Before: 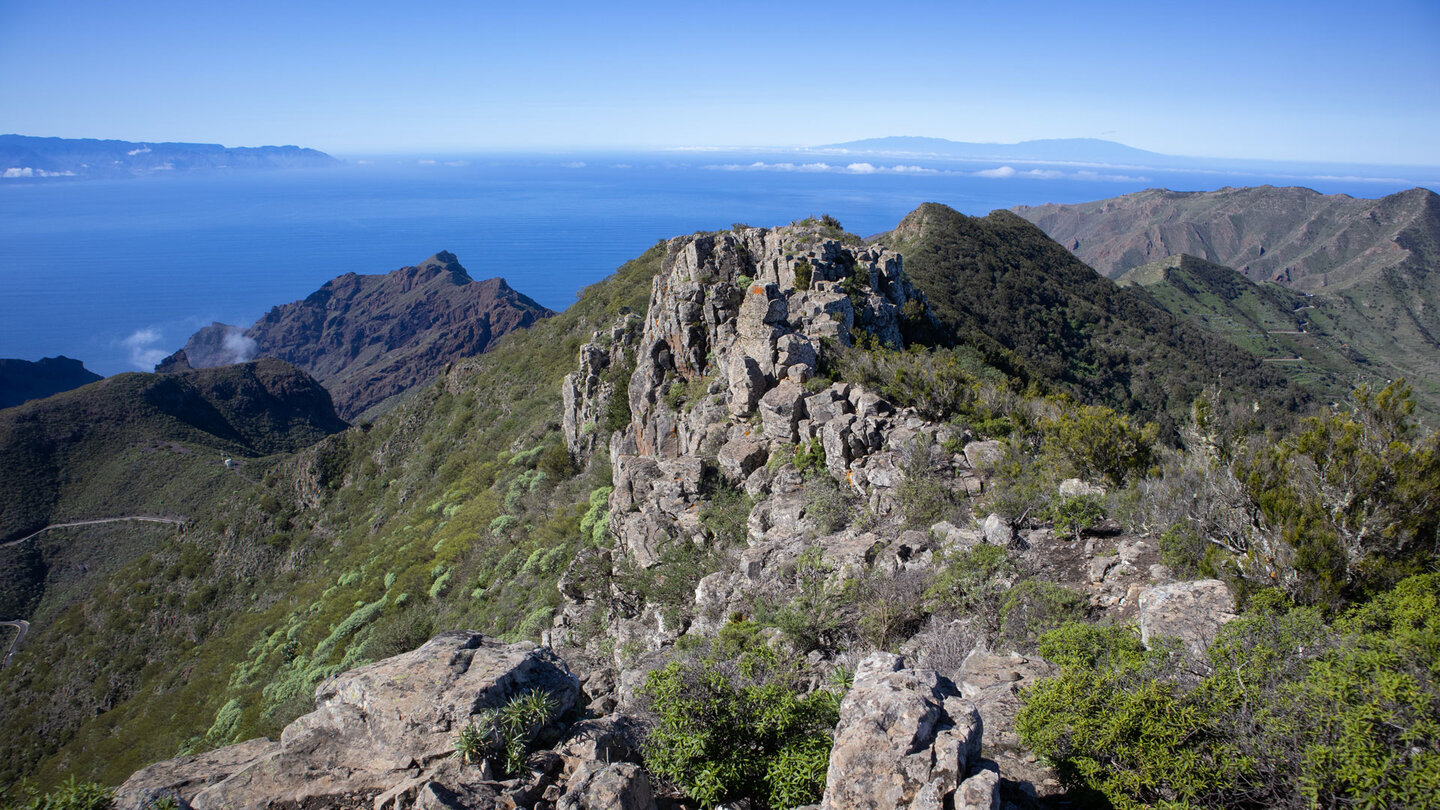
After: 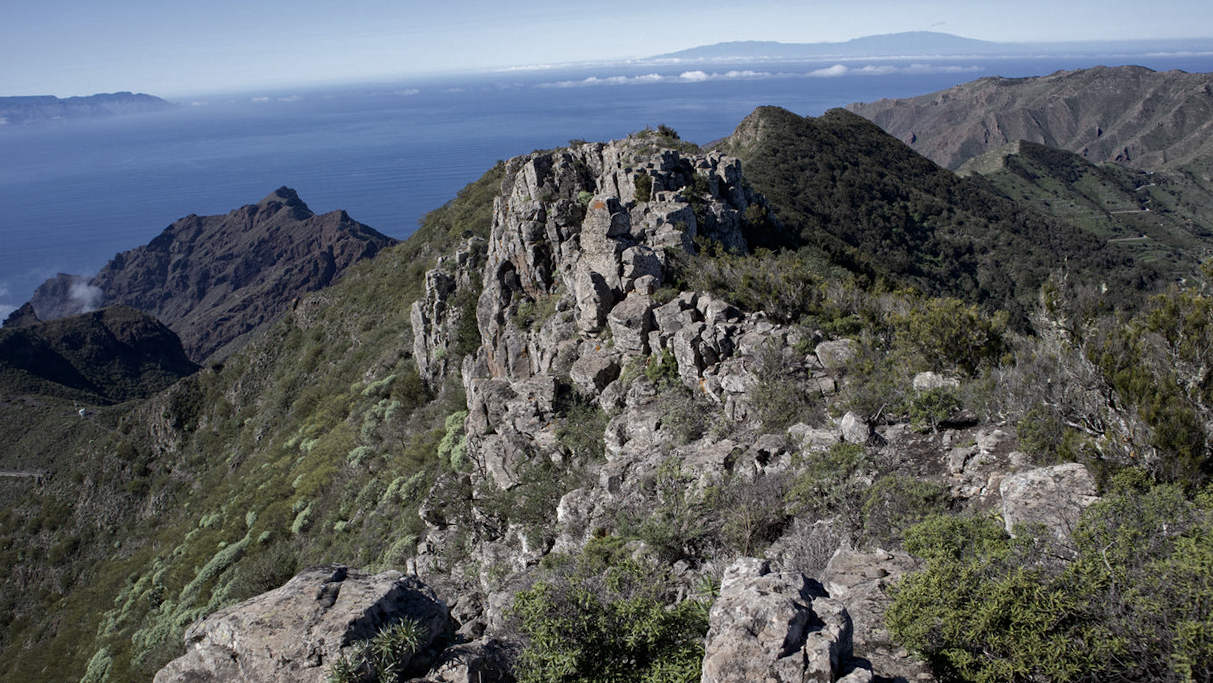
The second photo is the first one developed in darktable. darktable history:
crop and rotate: angle 3.84°, left 5.911%, top 5.691%
contrast brightness saturation: brightness -0.092
haze removal: compatibility mode true, adaptive false
color correction: highlights b* -0.006, saturation 0.588
